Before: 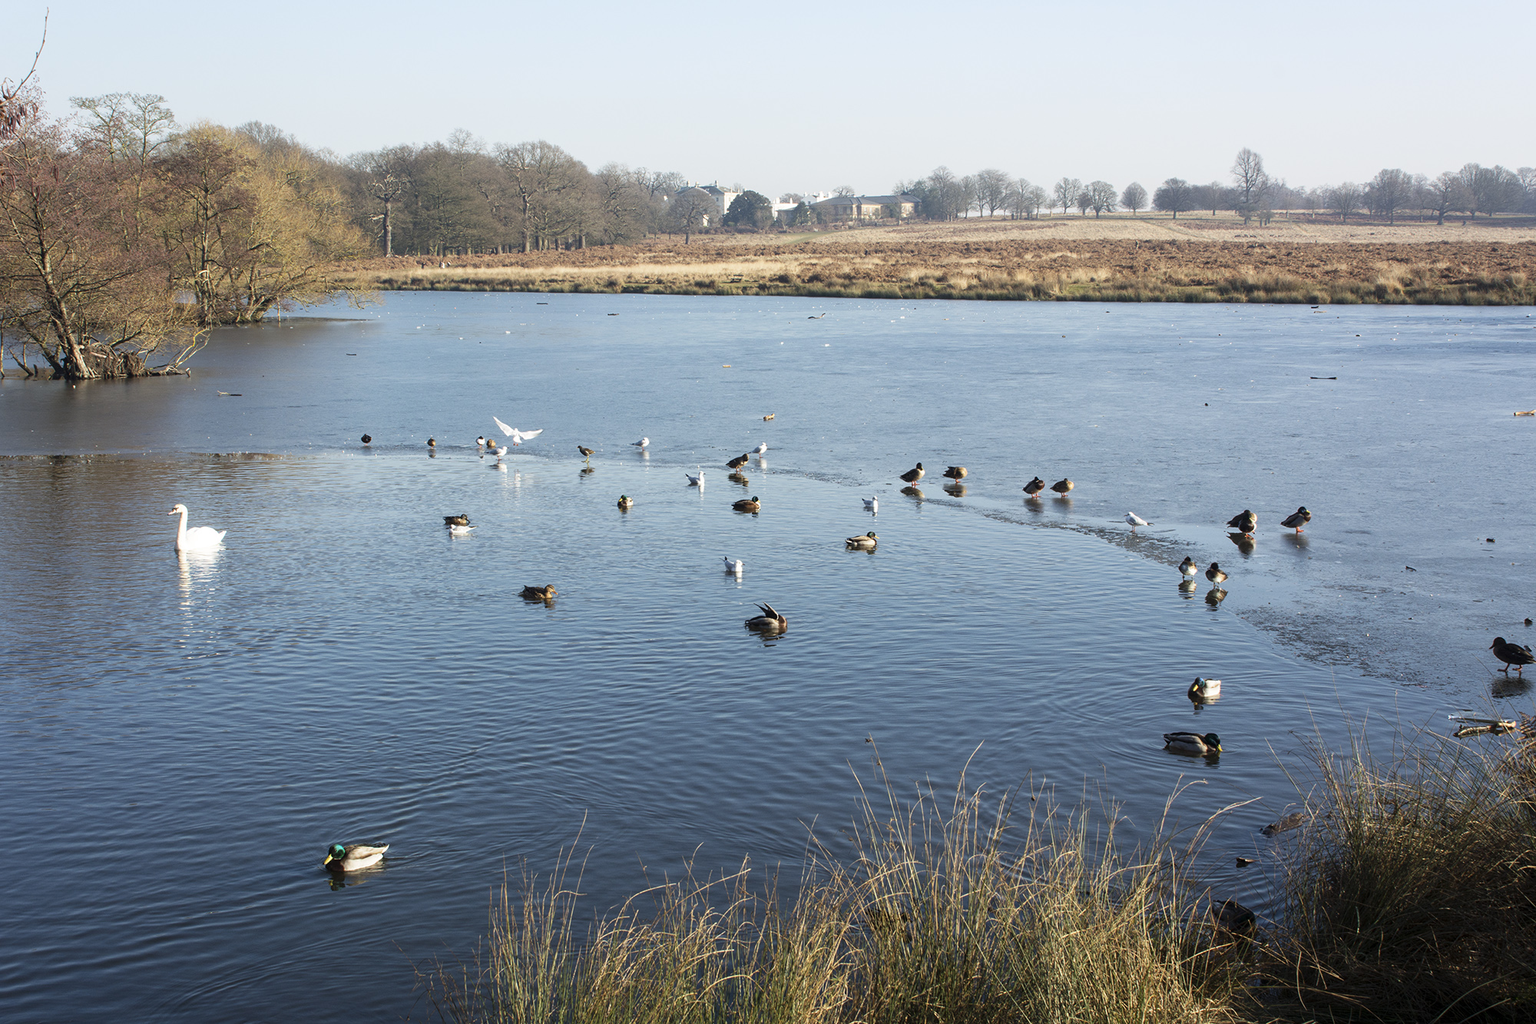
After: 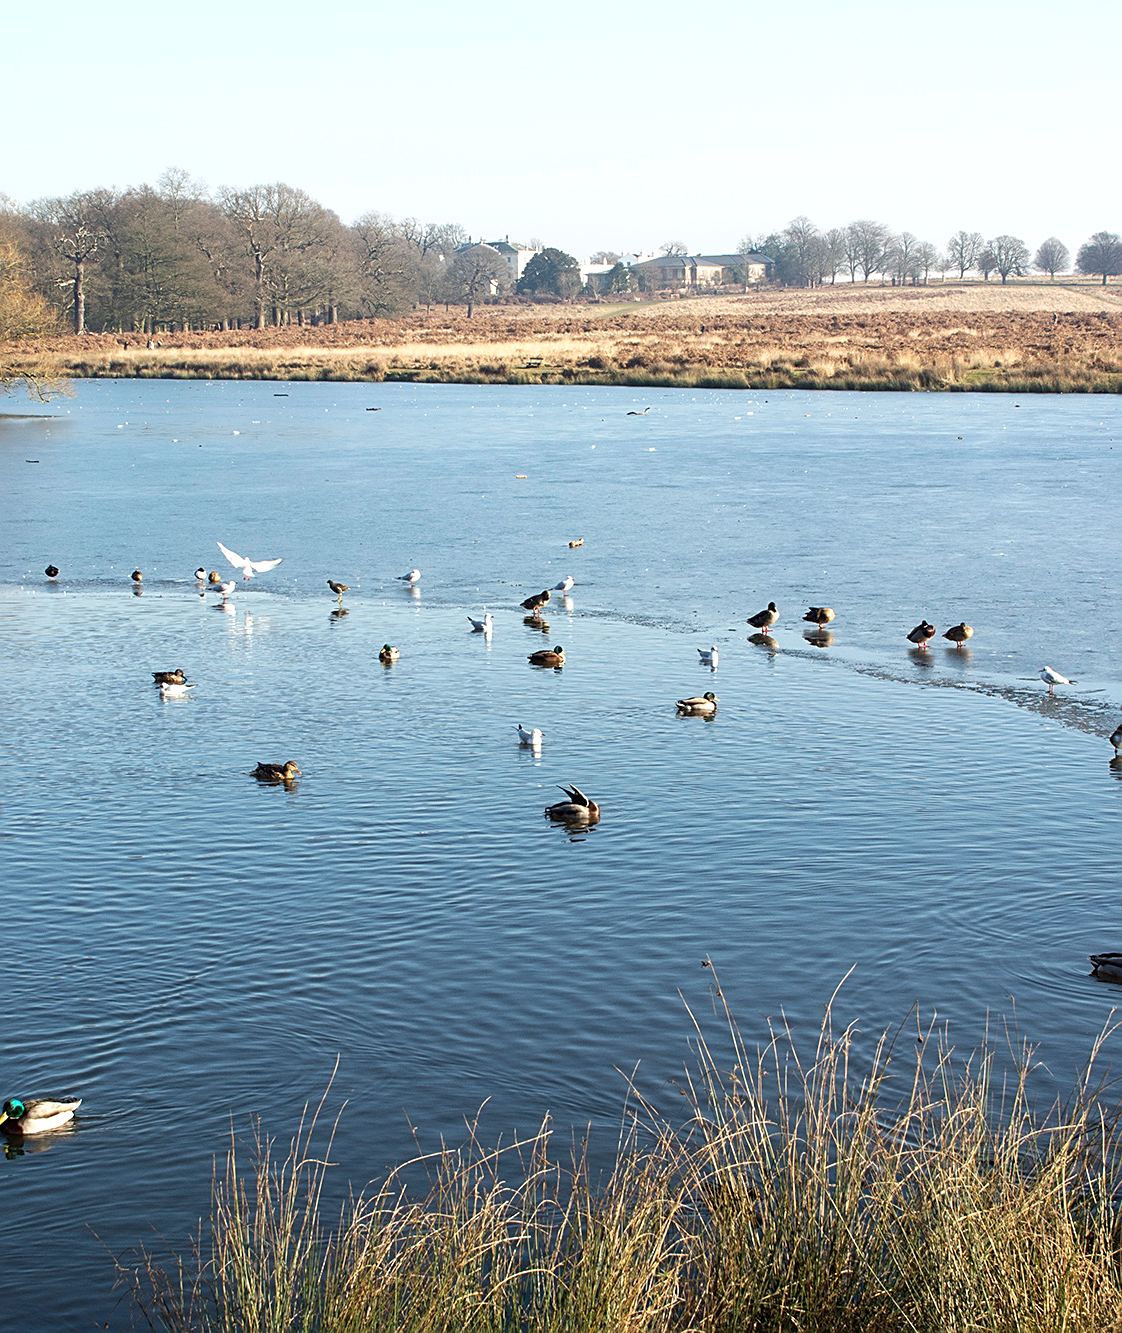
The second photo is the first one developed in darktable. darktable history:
exposure: black level correction 0.002, exposure 0.299 EV, compensate highlight preservation false
sharpen: on, module defaults
crop: left 21.284%, right 22.585%
